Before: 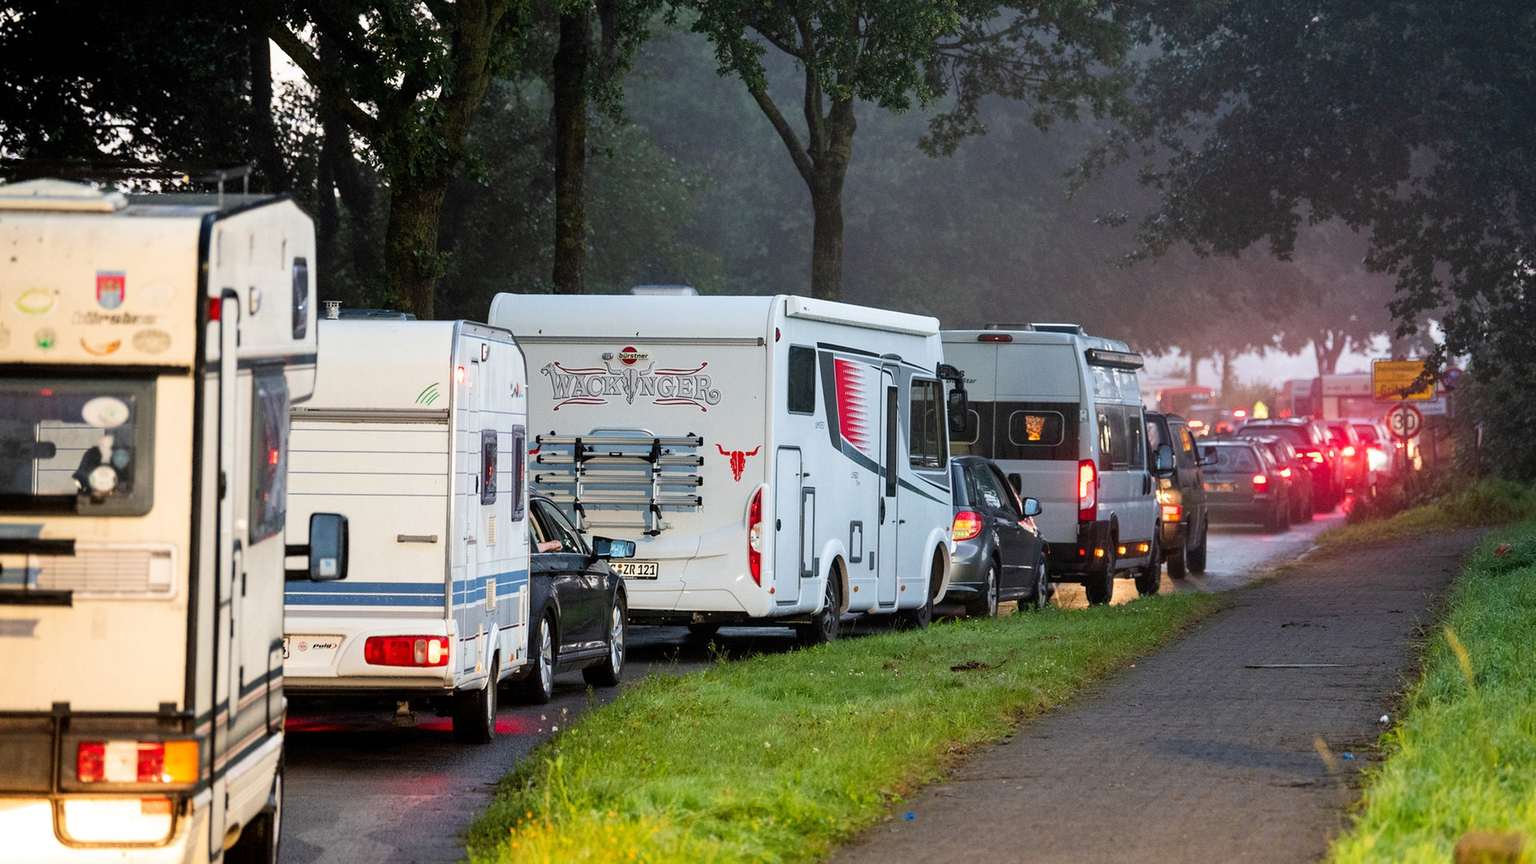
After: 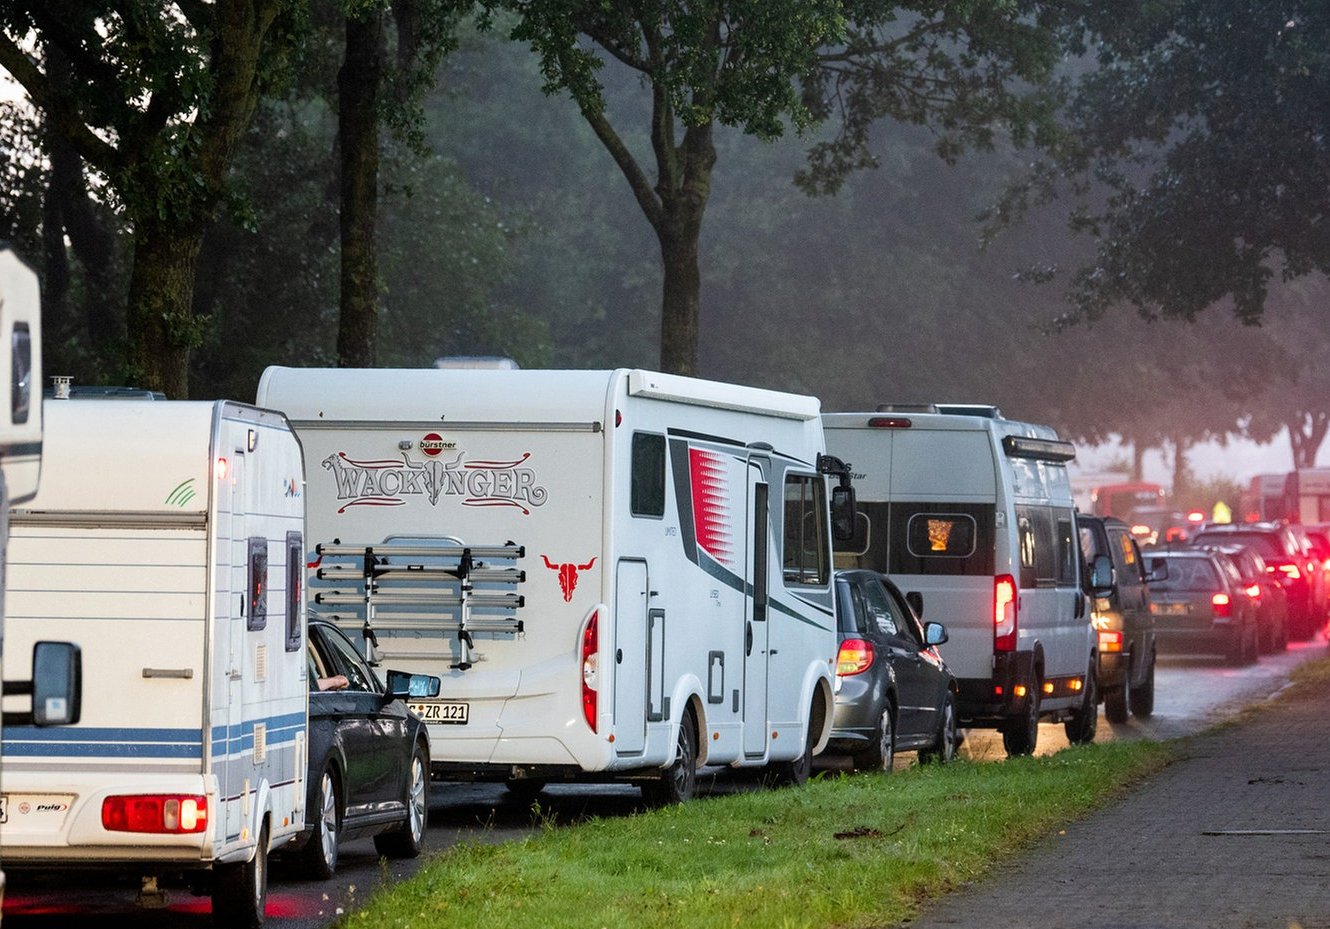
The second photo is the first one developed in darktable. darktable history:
crop: left 18.479%, right 12.2%, bottom 13.971%
tone equalizer: on, module defaults
